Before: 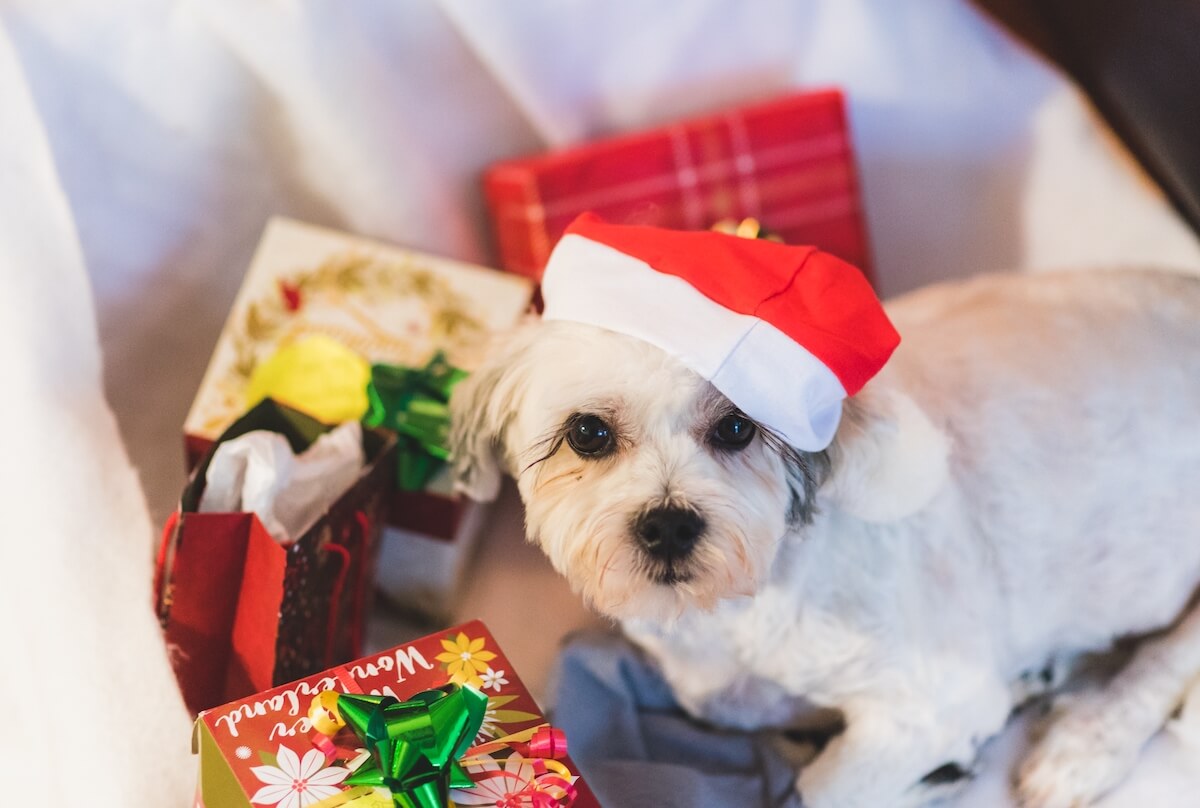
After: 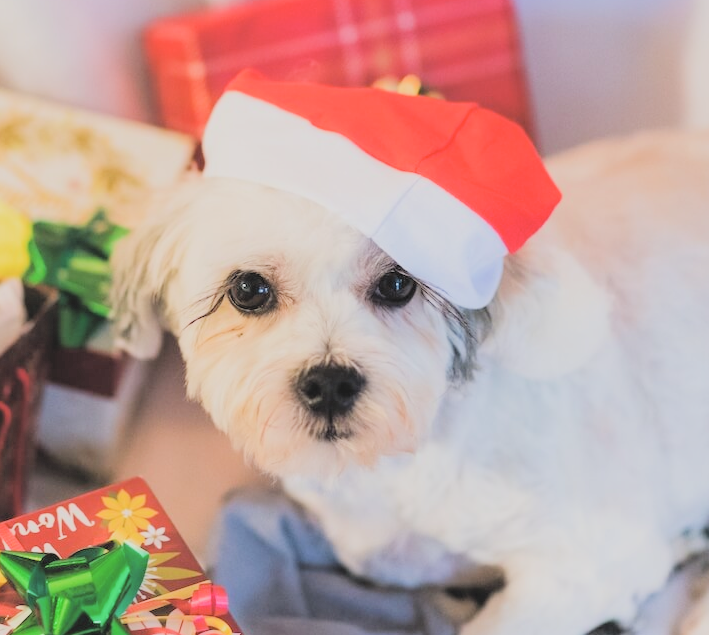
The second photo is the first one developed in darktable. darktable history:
crop and rotate: left 28.256%, top 17.734%, right 12.656%, bottom 3.573%
contrast brightness saturation: brightness 0.28
filmic rgb: black relative exposure -7.32 EV, white relative exposure 5.09 EV, hardness 3.2
